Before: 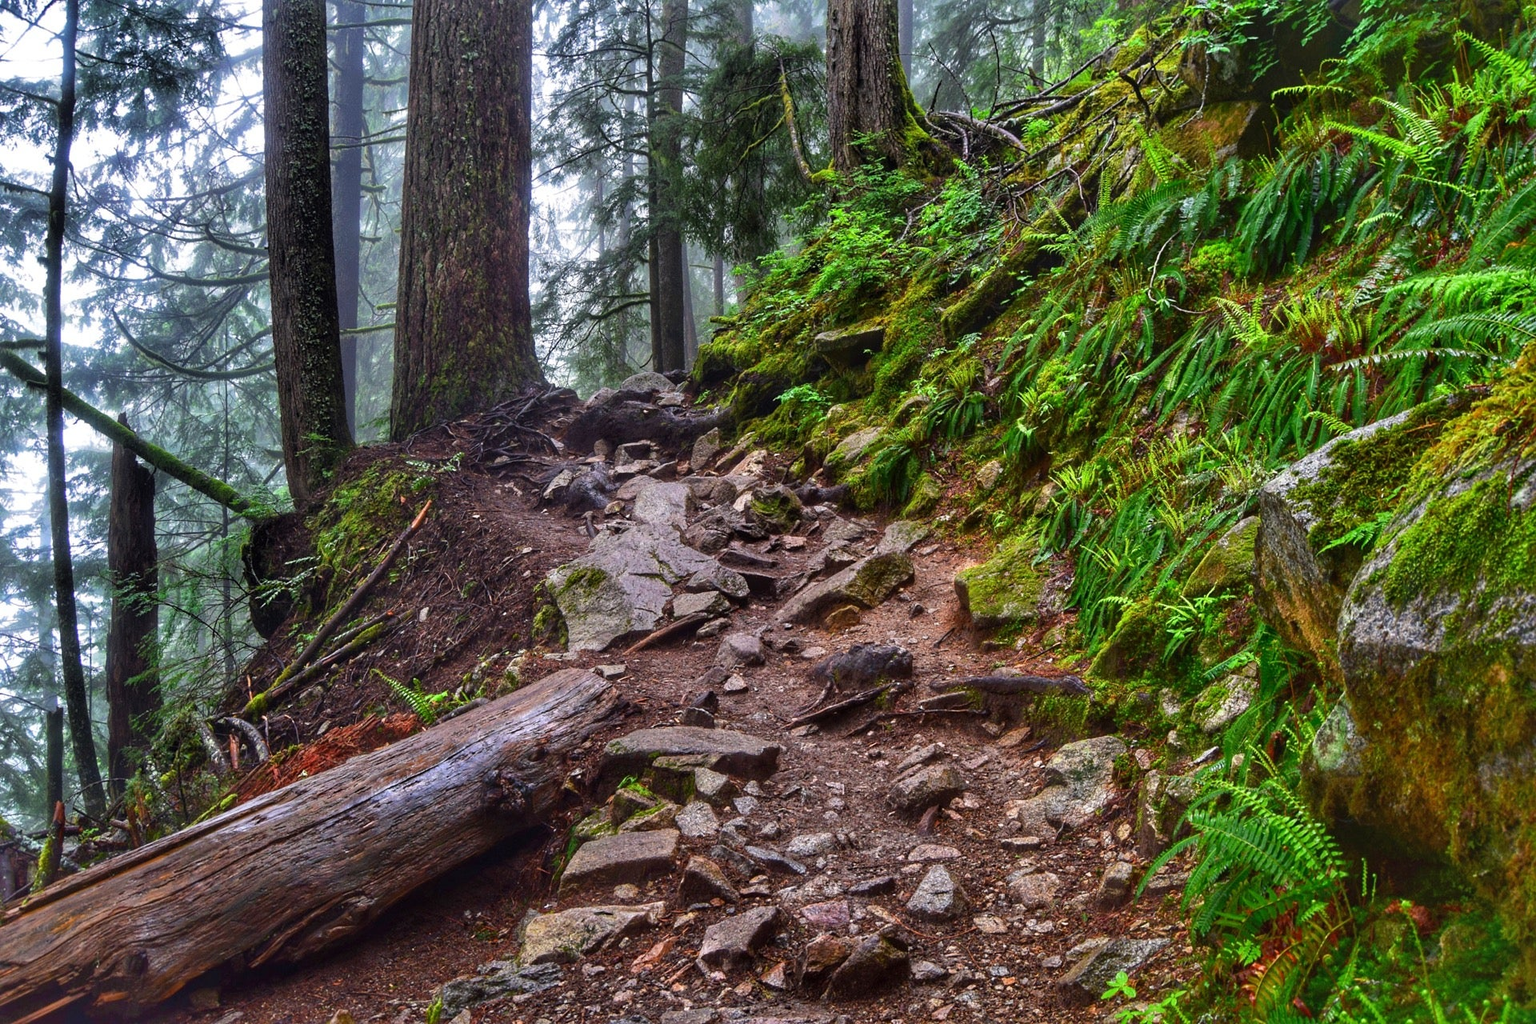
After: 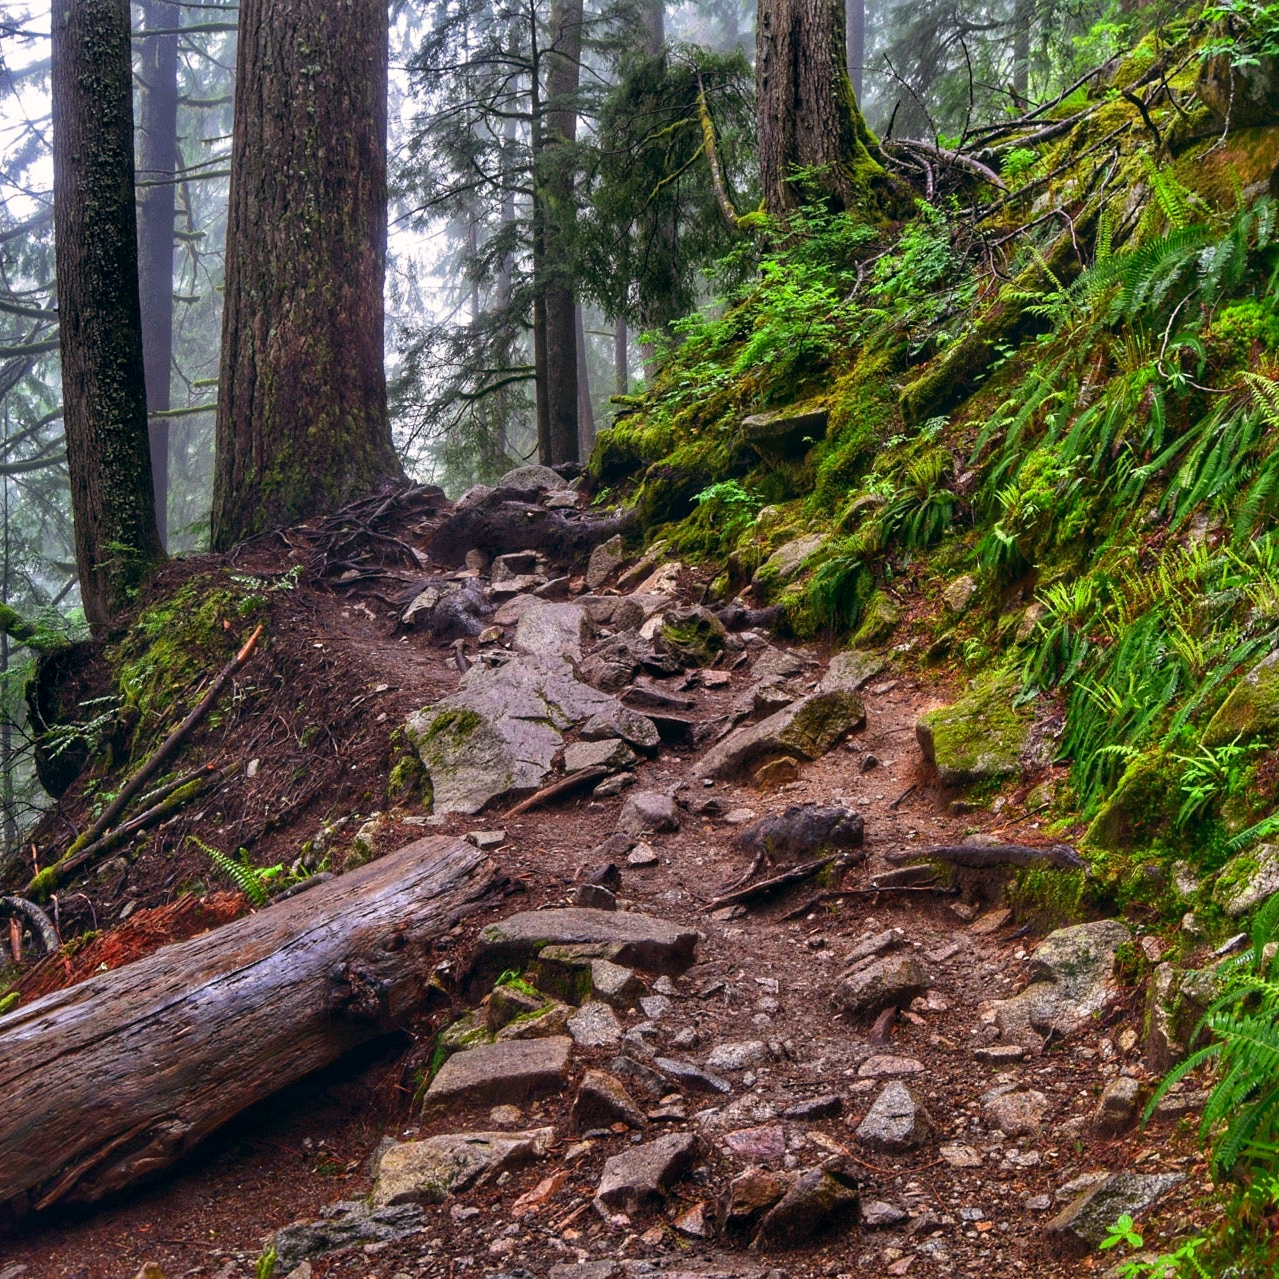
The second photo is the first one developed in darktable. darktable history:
crop and rotate: left 14.436%, right 18.898%
color balance: lift [0.998, 0.998, 1.001, 1.002], gamma [0.995, 1.025, 0.992, 0.975], gain [0.995, 1.02, 0.997, 0.98]
